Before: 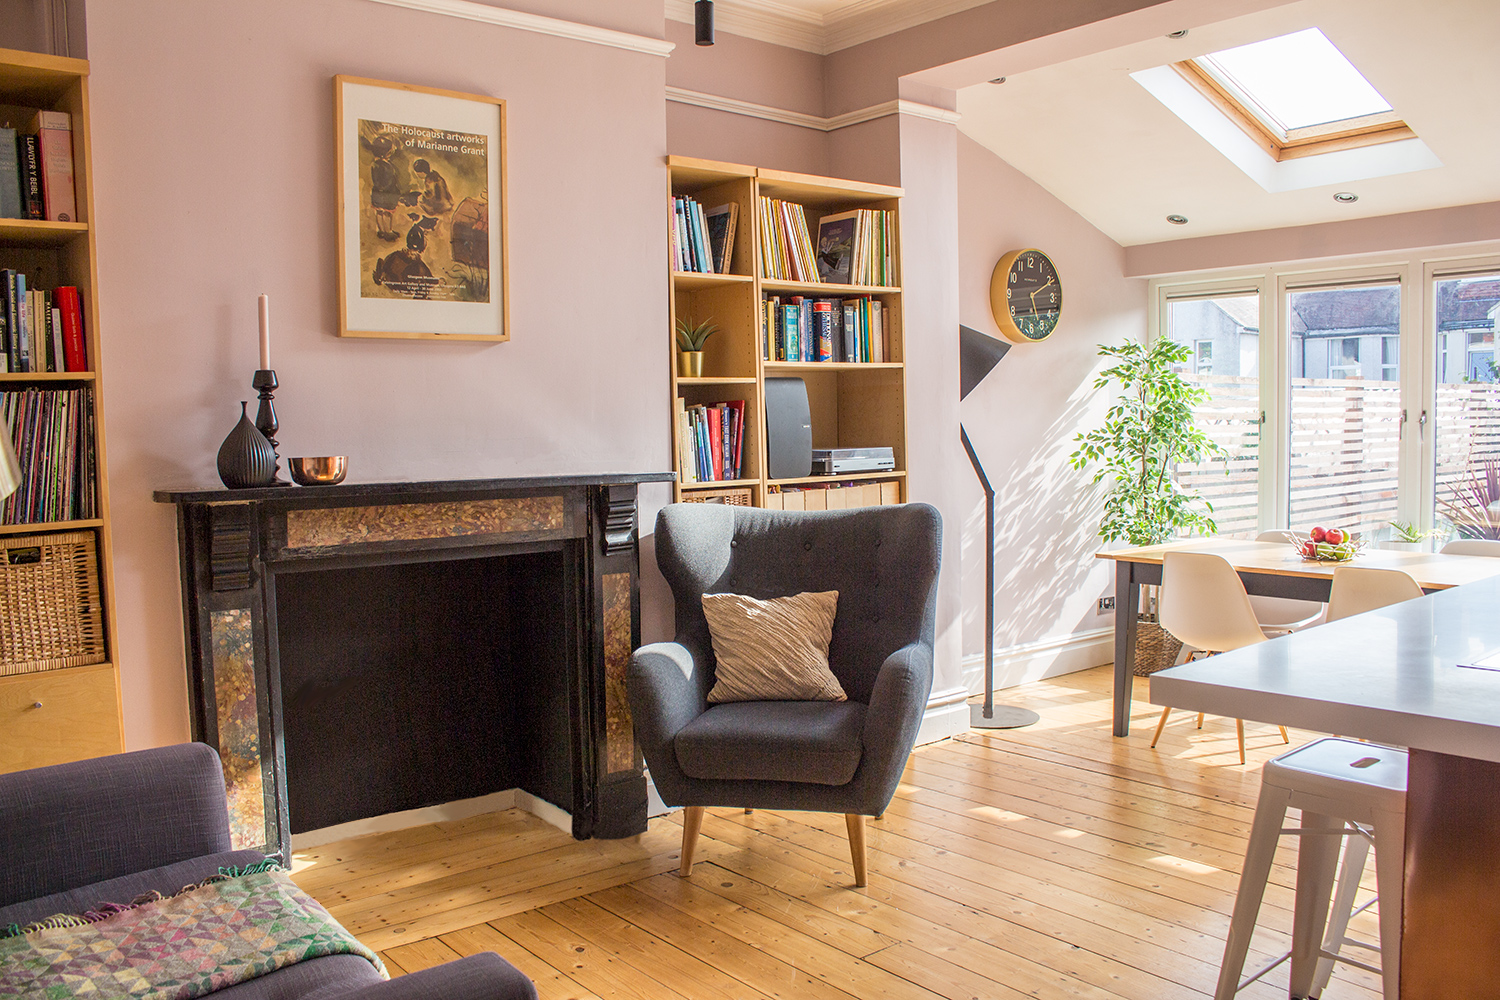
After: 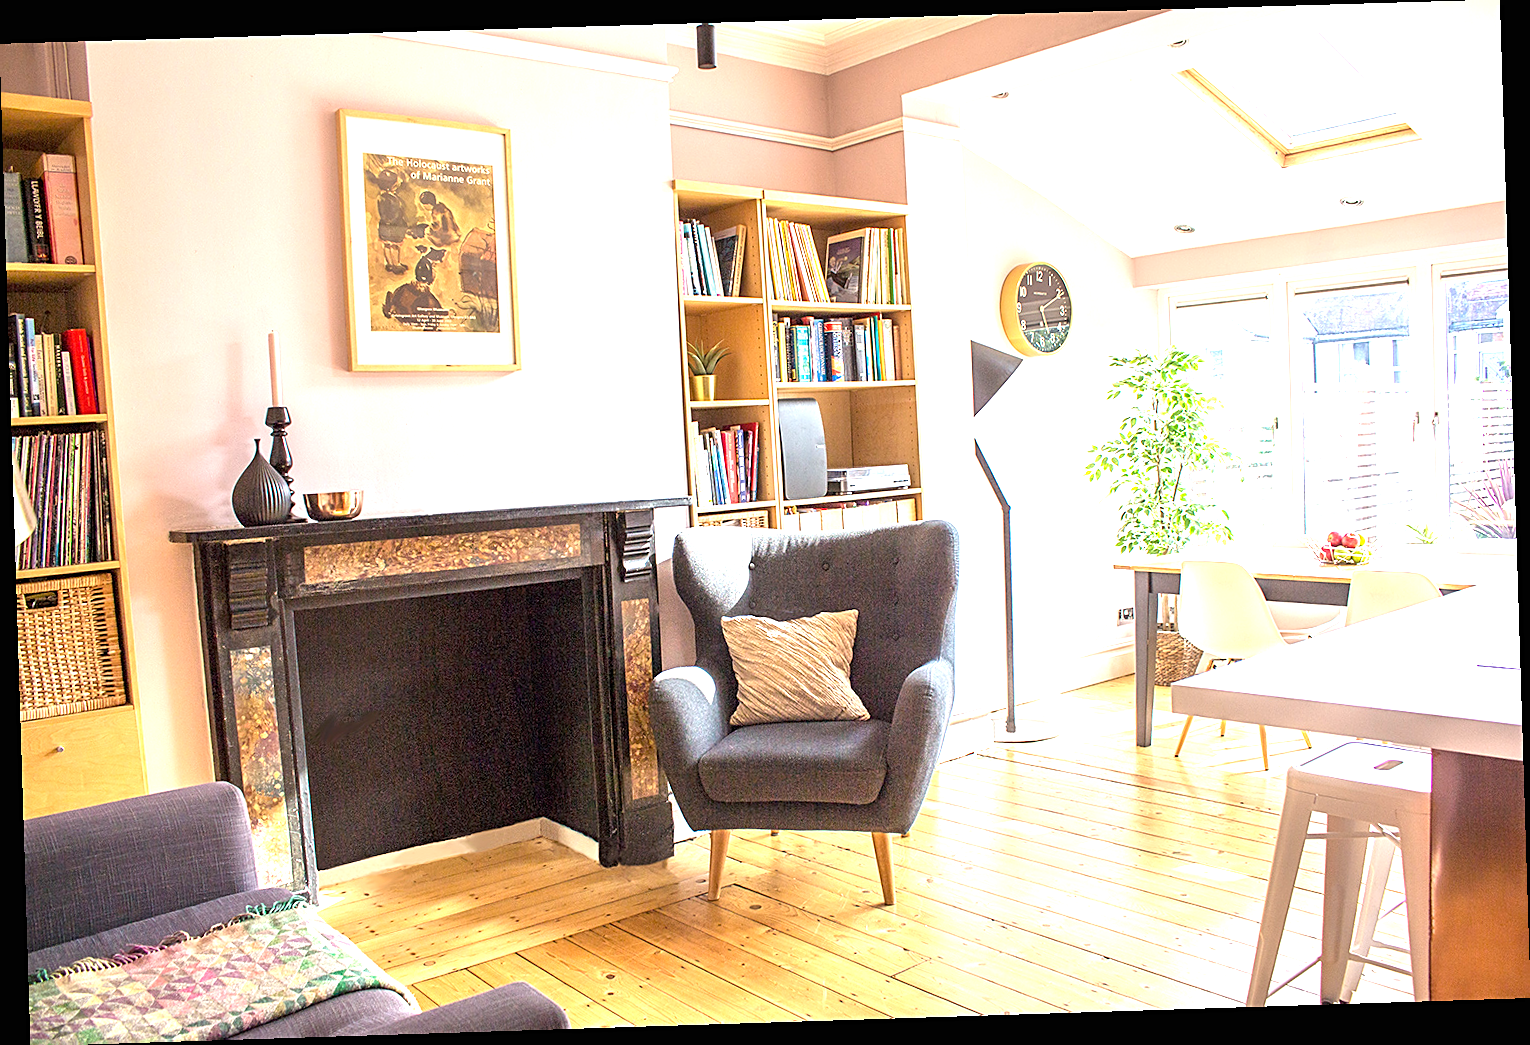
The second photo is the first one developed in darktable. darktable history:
rotate and perspective: rotation -1.77°, lens shift (horizontal) 0.004, automatic cropping off
exposure: black level correction 0, exposure 1.4 EV, compensate highlight preservation false
sharpen: on, module defaults
